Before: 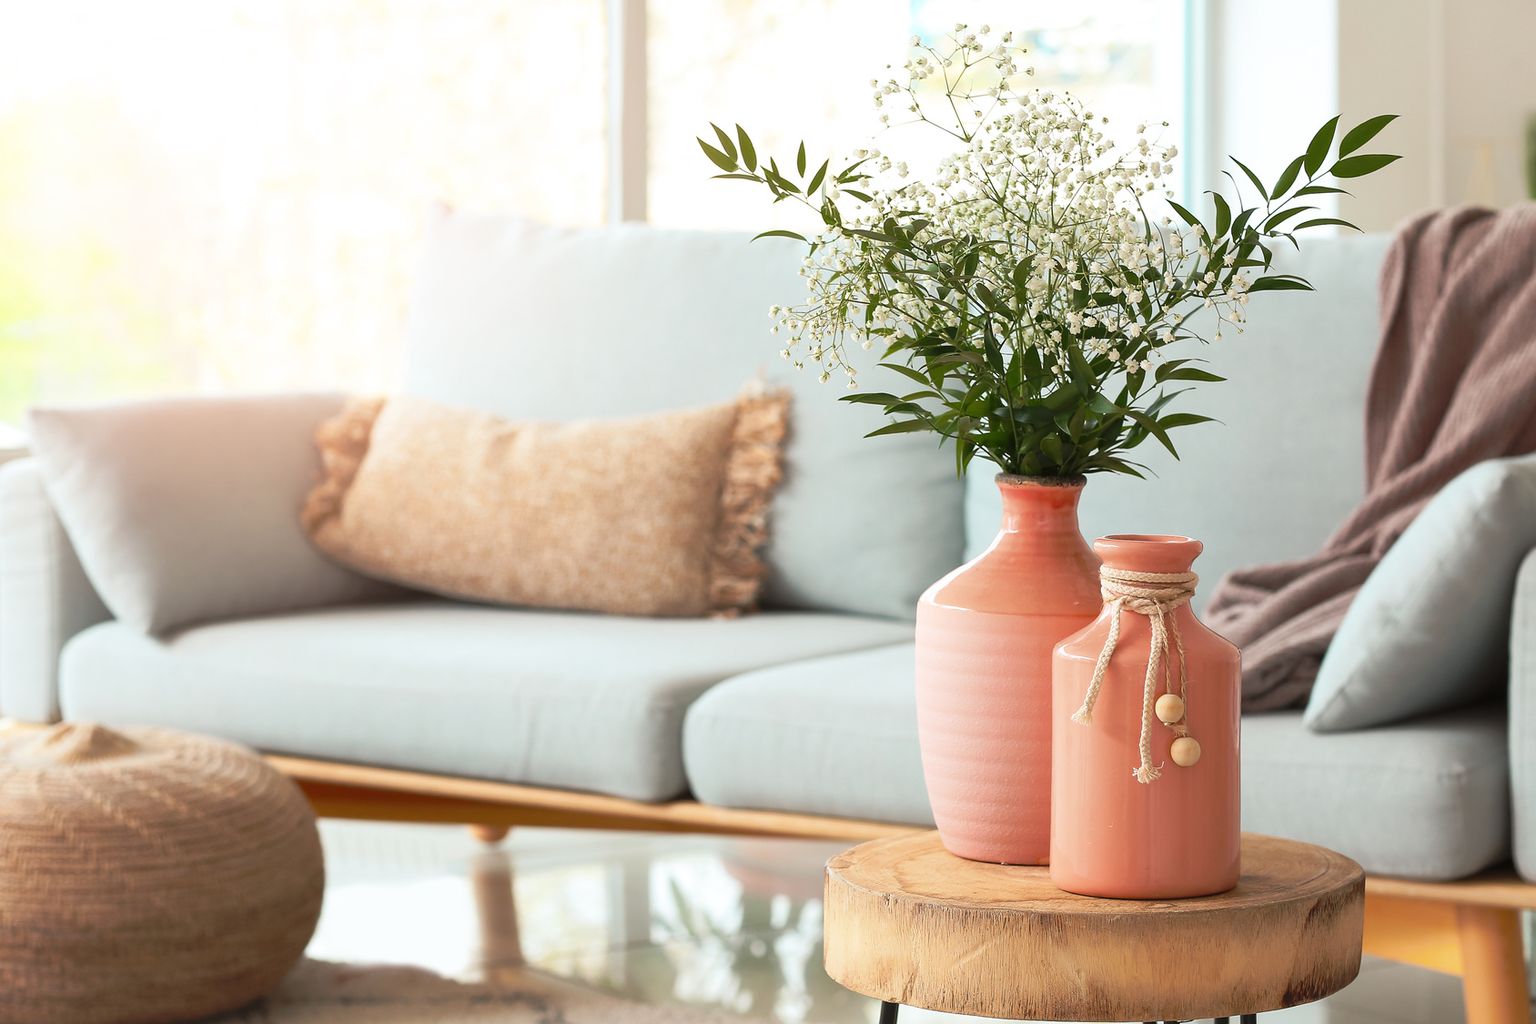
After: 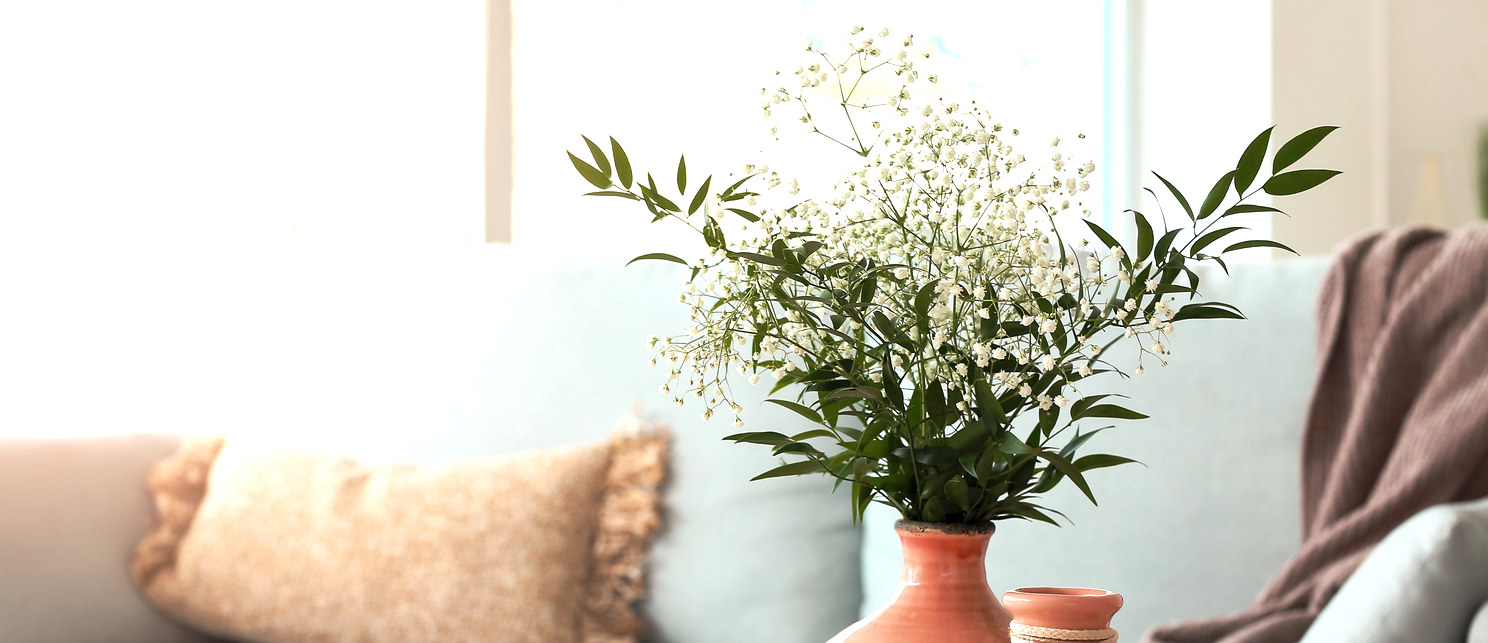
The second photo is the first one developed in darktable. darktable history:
crop and rotate: left 11.812%, bottom 42.776%
levels: levels [0.052, 0.496, 0.908]
